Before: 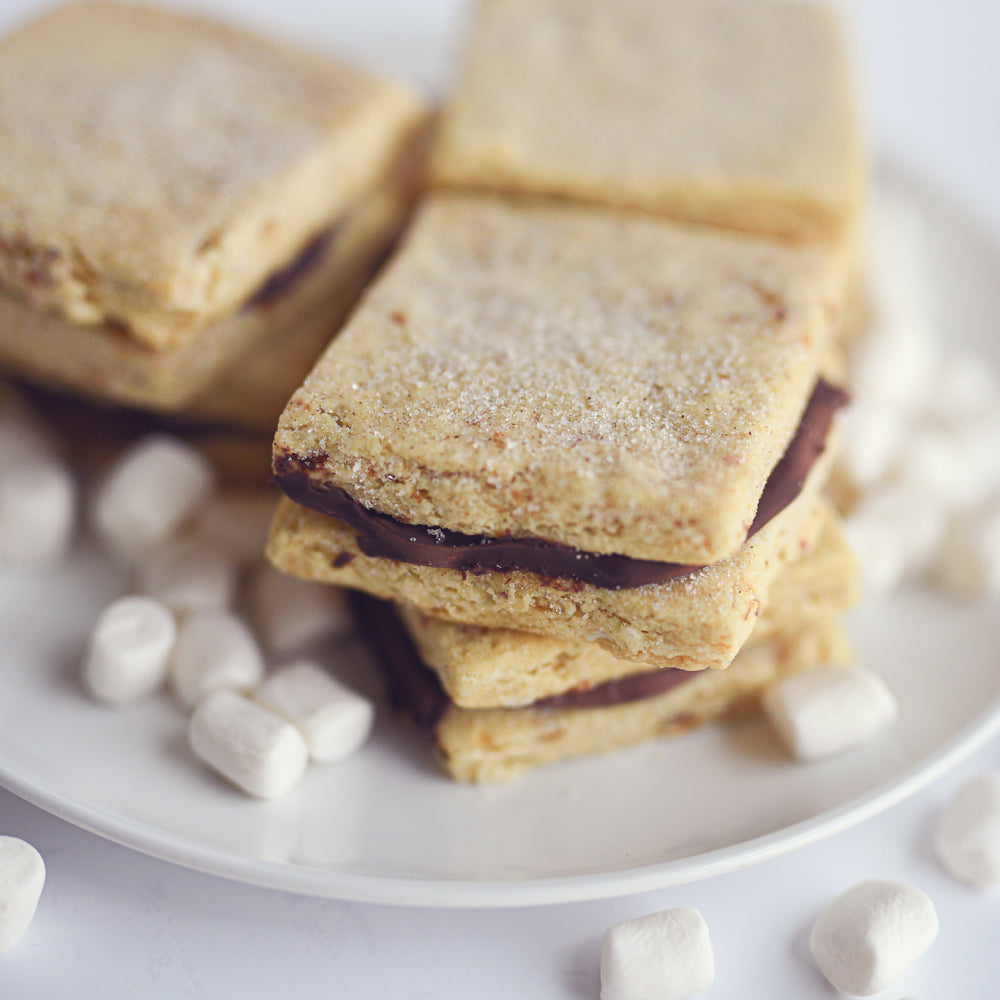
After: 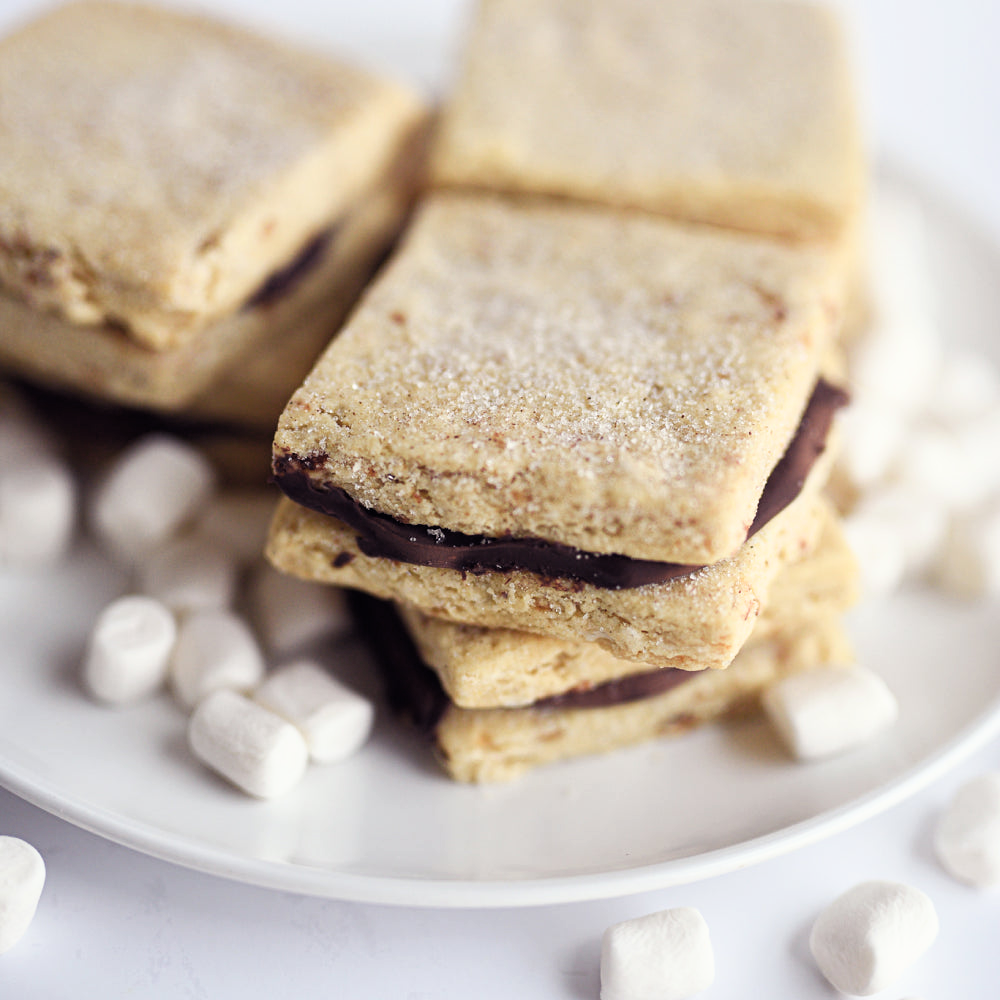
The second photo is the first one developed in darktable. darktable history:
filmic rgb: black relative exposure -8.69 EV, white relative exposure 2.73 EV, target black luminance 0%, hardness 6.28, latitude 77.11%, contrast 1.327, shadows ↔ highlights balance -0.356%, iterations of high-quality reconstruction 0
